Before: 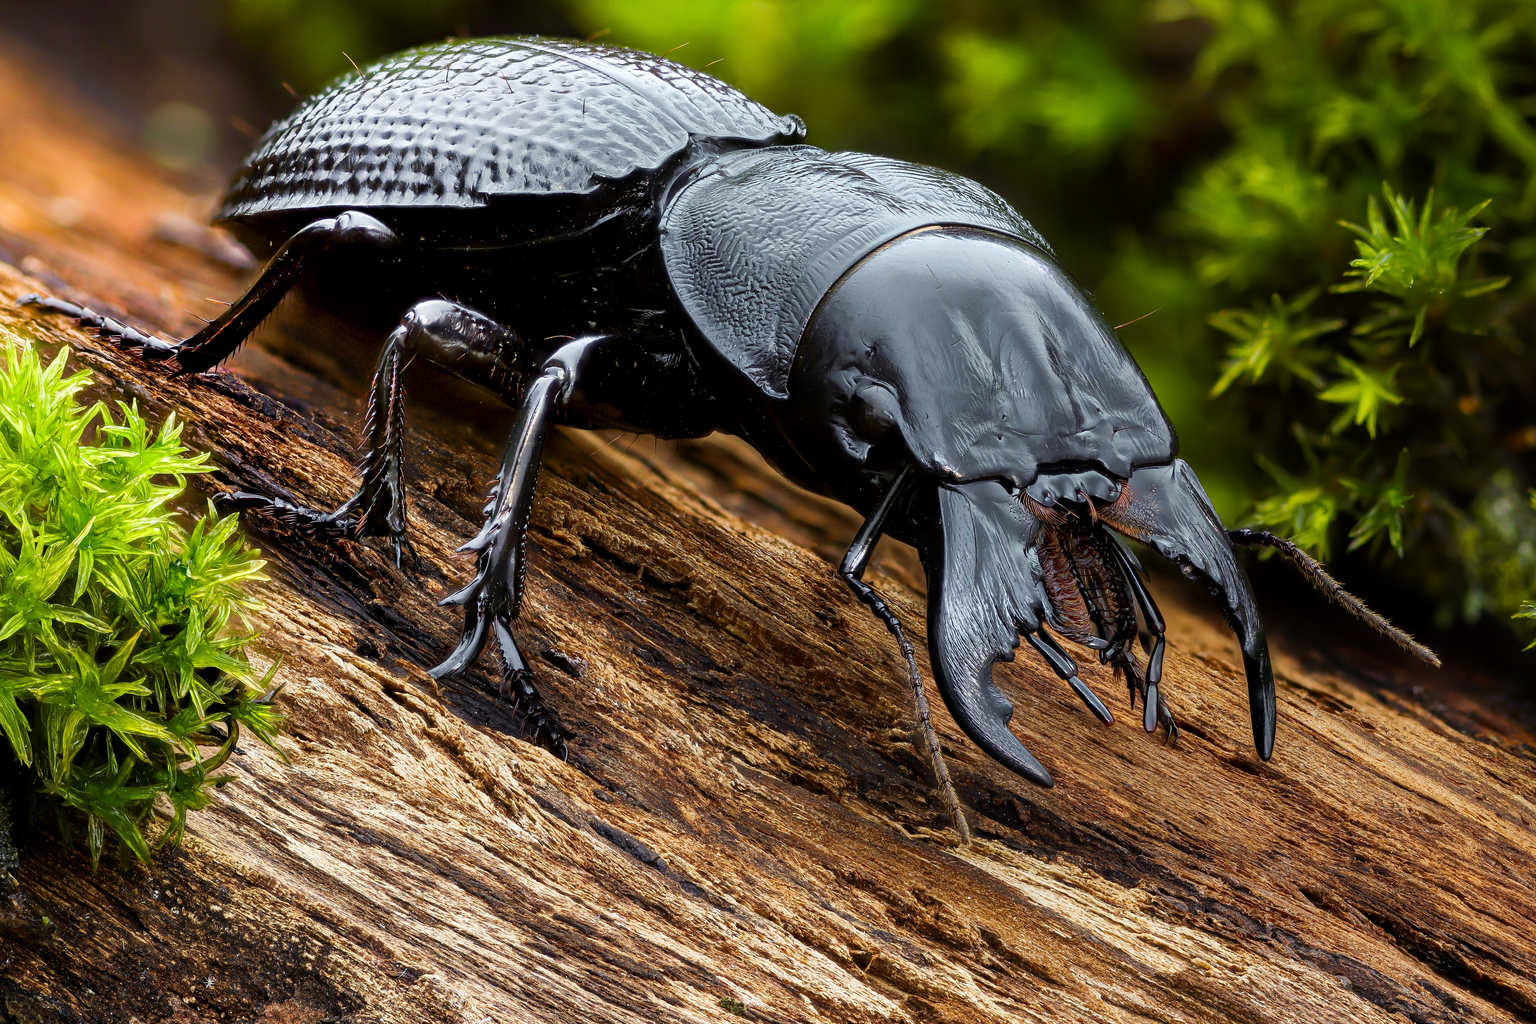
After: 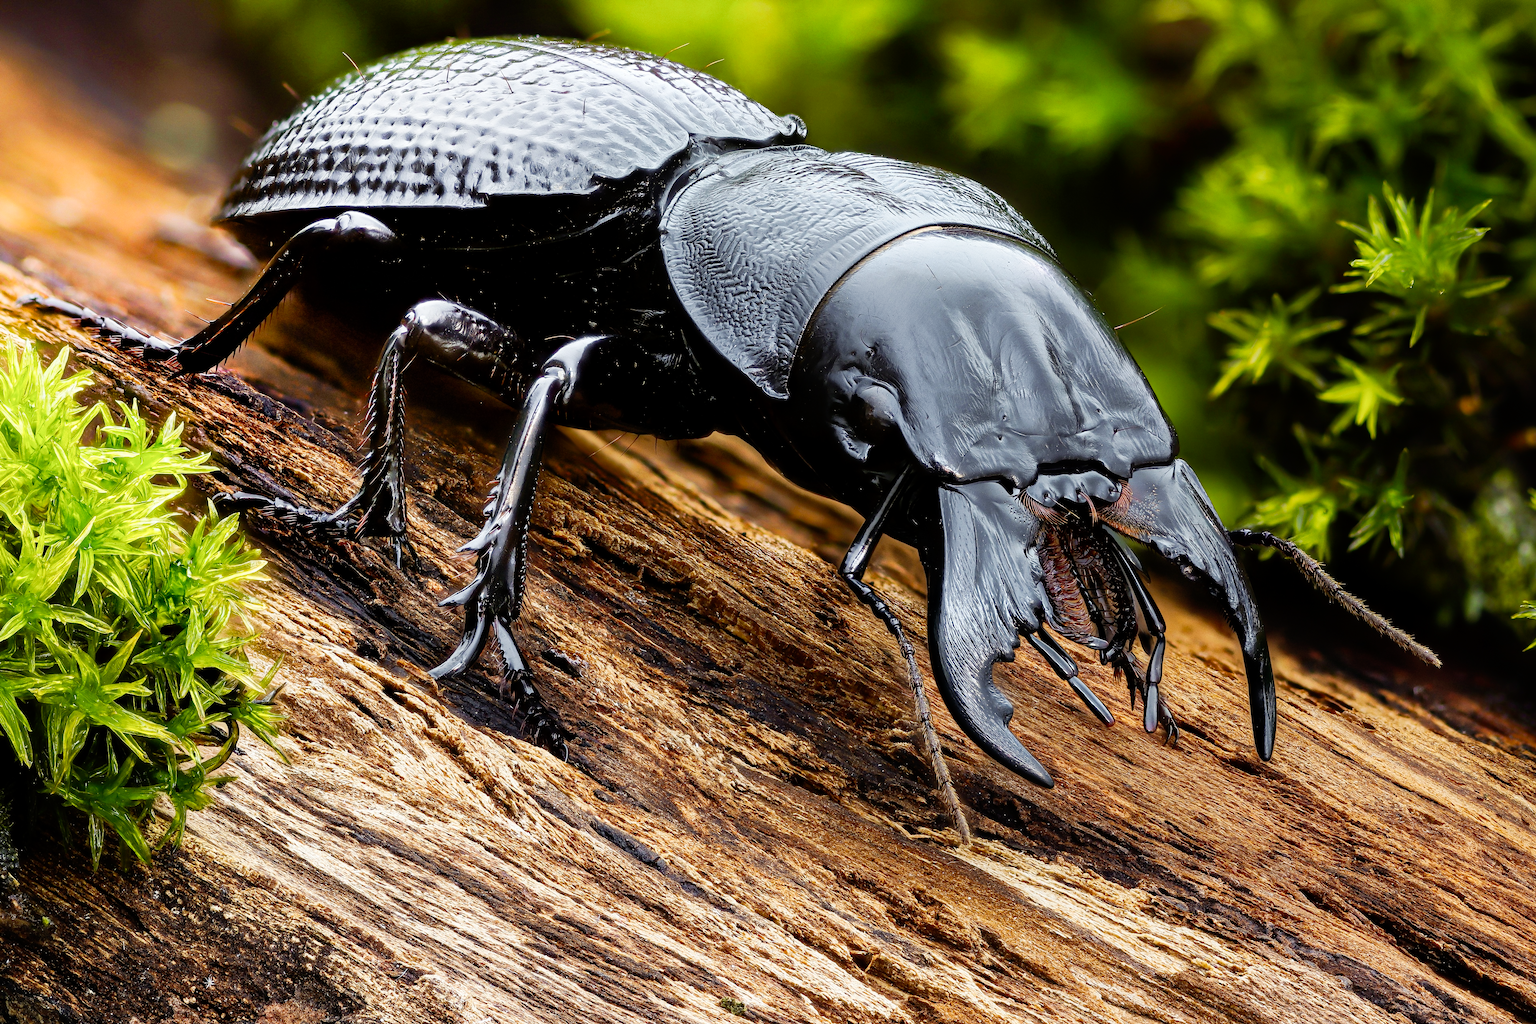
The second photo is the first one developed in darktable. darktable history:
tone curve: curves: ch0 [(0, 0) (0.051, 0.027) (0.096, 0.071) (0.219, 0.248) (0.428, 0.52) (0.596, 0.713) (0.727, 0.823) (0.859, 0.924) (1, 1)]; ch1 [(0, 0) (0.1, 0.038) (0.318, 0.221) (0.413, 0.325) (0.443, 0.412) (0.483, 0.474) (0.503, 0.501) (0.516, 0.515) (0.548, 0.575) (0.561, 0.596) (0.594, 0.647) (0.666, 0.701) (1, 1)]; ch2 [(0, 0) (0.453, 0.435) (0.479, 0.476) (0.504, 0.5) (0.52, 0.526) (0.557, 0.585) (0.583, 0.608) (0.824, 0.815) (1, 1)], preserve colors none
